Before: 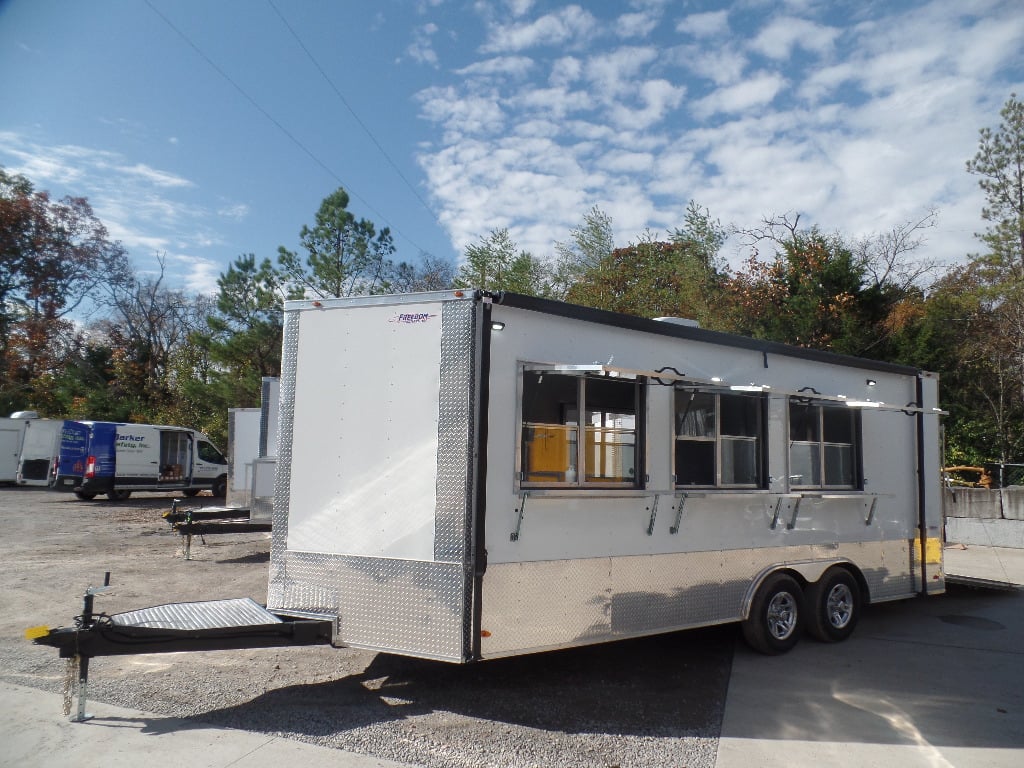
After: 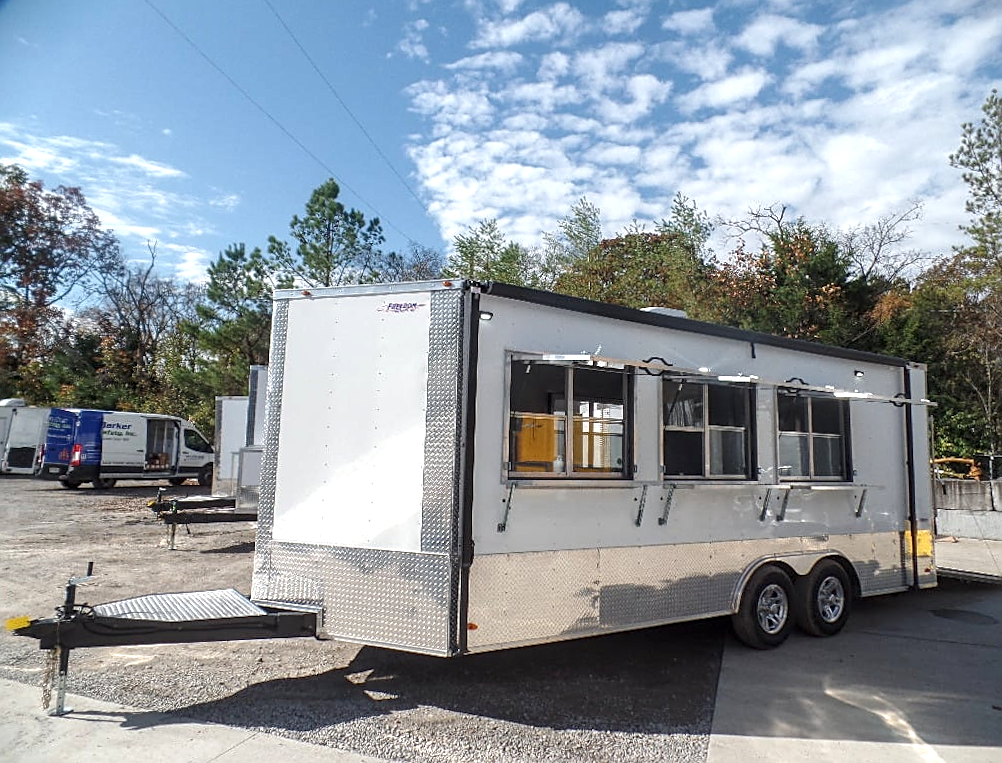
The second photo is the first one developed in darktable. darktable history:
local contrast: highlights 25%, detail 130%
exposure: black level correction 0, exposure 0.5 EV, compensate exposure bias true, compensate highlight preservation false
rotate and perspective: rotation 0.226°, lens shift (vertical) -0.042, crop left 0.023, crop right 0.982, crop top 0.006, crop bottom 0.994
sharpen: on, module defaults
